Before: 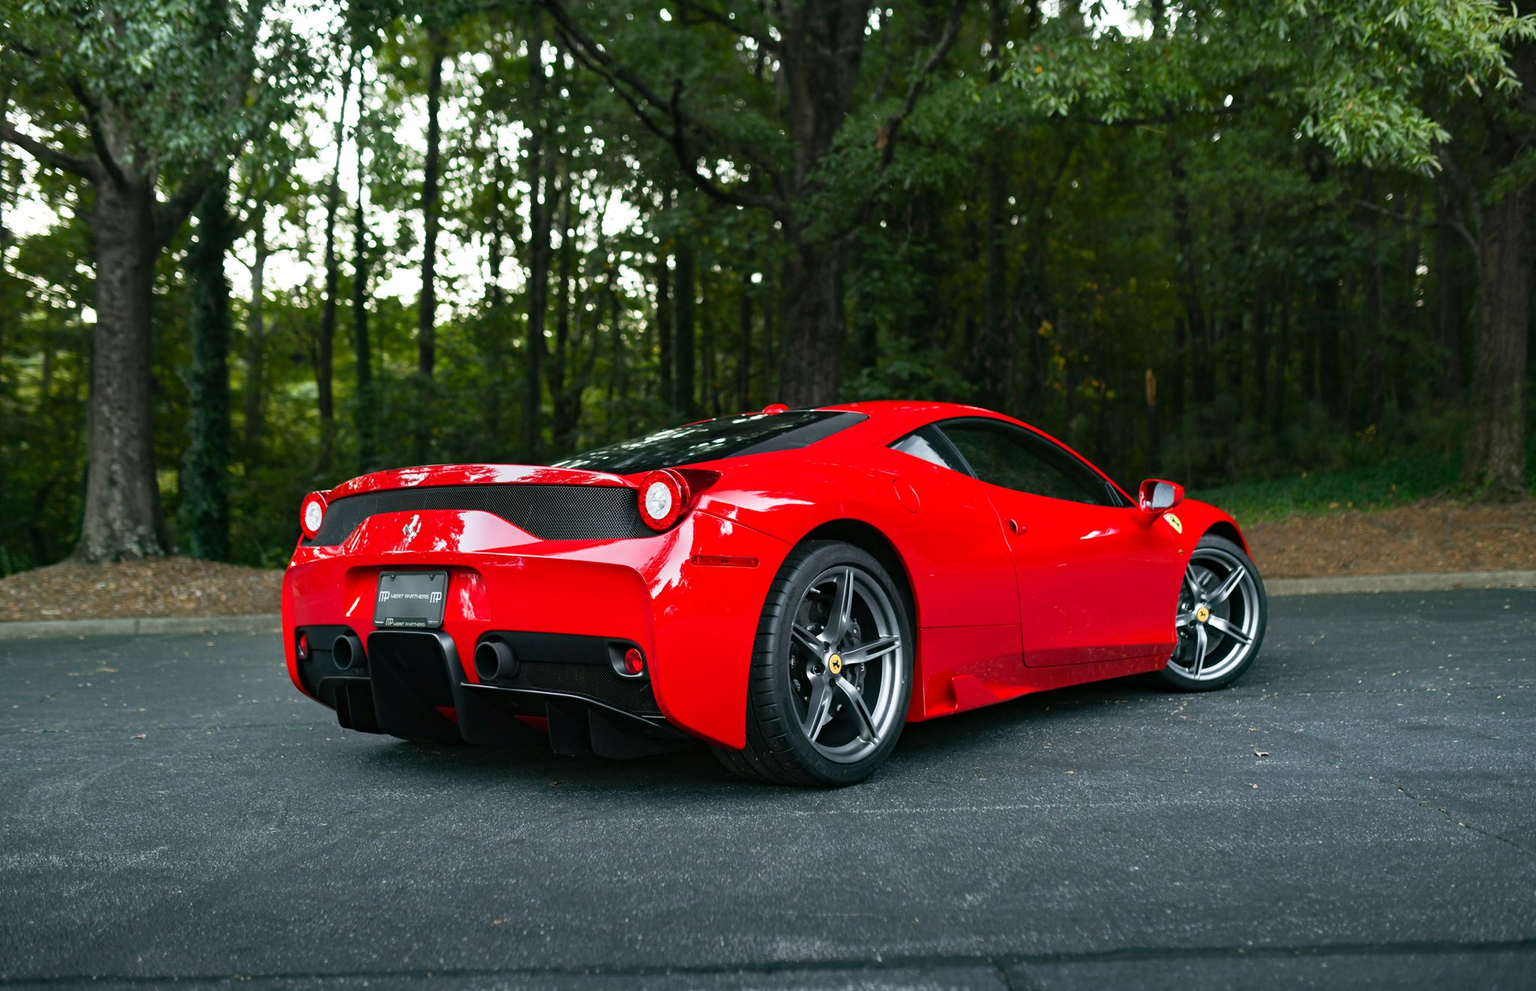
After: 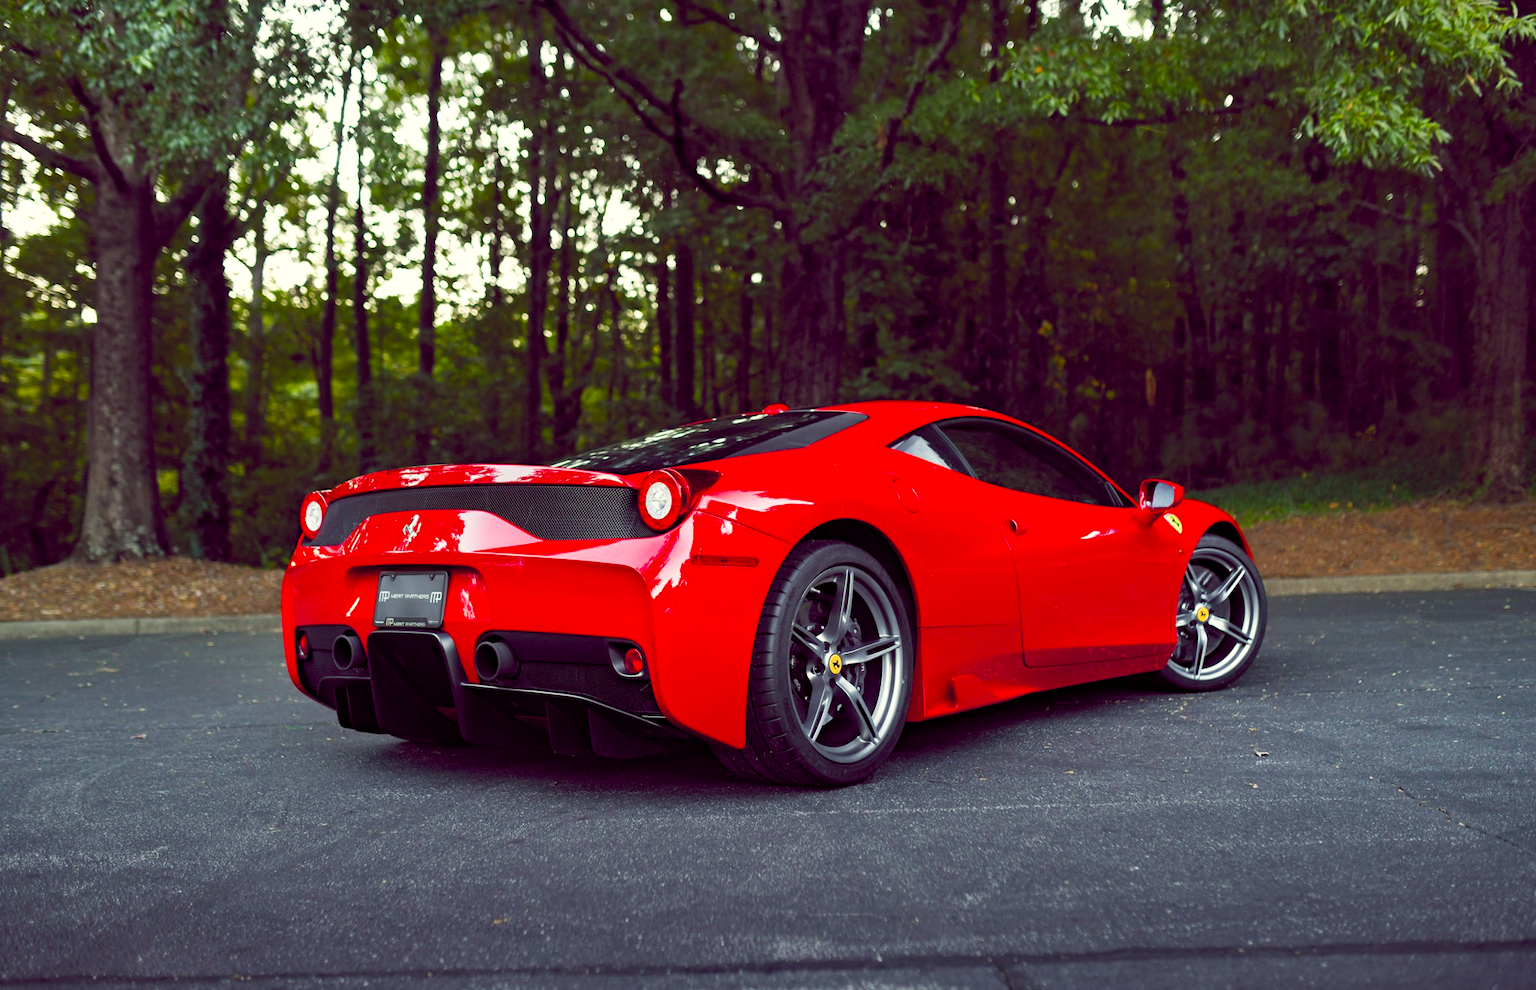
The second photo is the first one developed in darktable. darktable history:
color balance rgb: power › luminance 1.44%, highlights gain › luminance 5.663%, highlights gain › chroma 2.528%, highlights gain › hue 89.83°, global offset › chroma 0.286%, global offset › hue 317.53°, perceptual saturation grading › global saturation 41.303%
